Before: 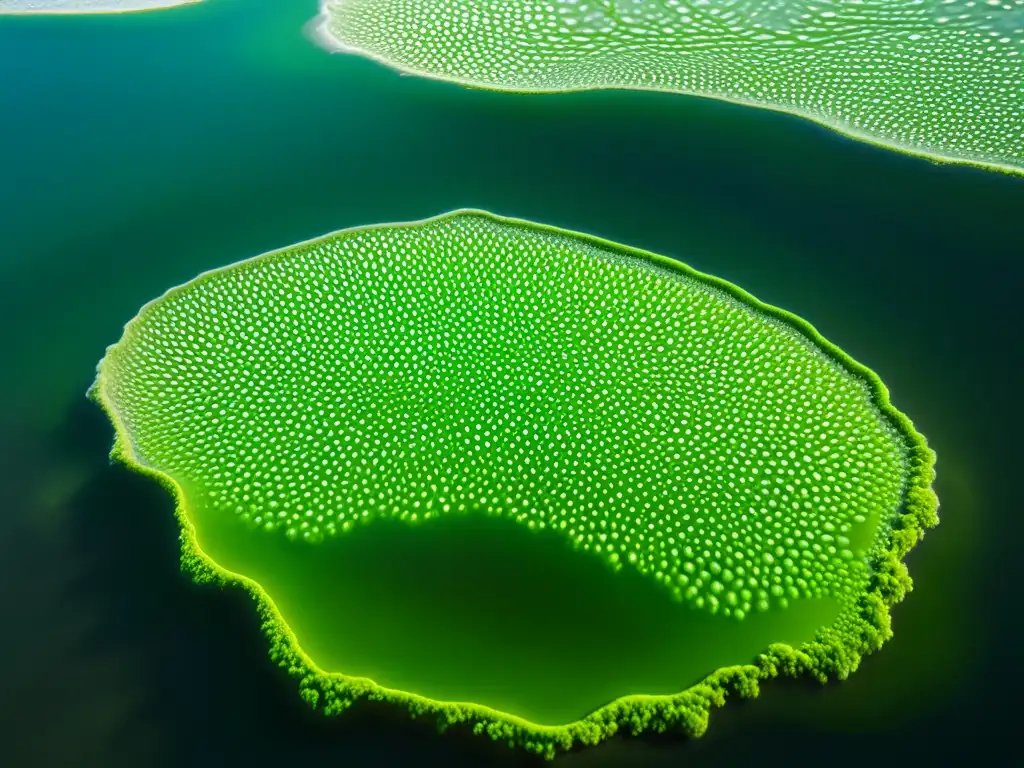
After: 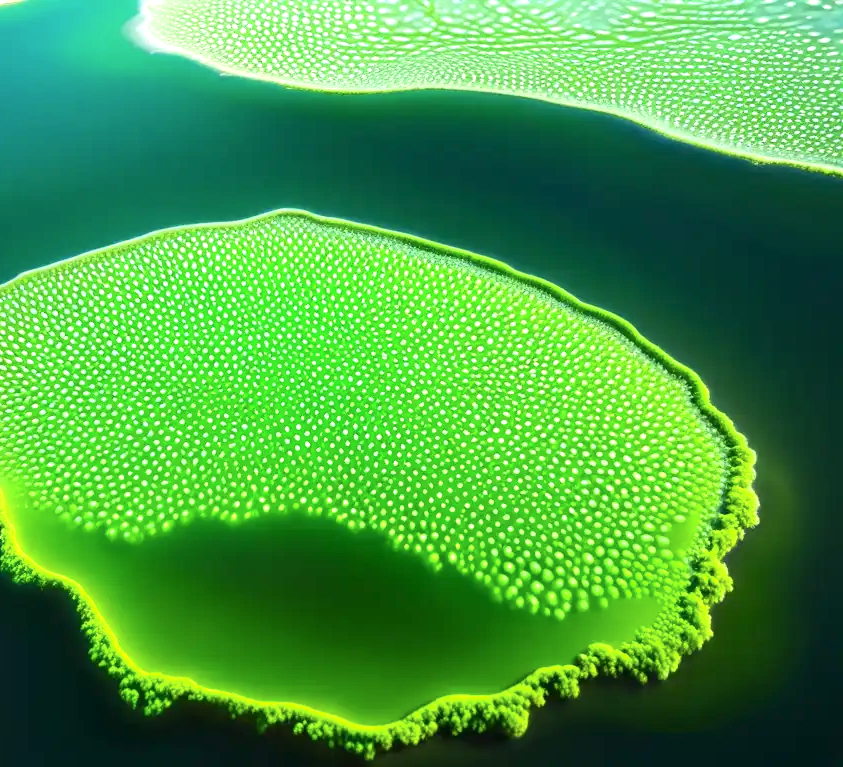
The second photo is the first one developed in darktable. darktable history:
exposure: black level correction 0, exposure 0.7 EV, compensate exposure bias true, compensate highlight preservation false
crop: left 17.582%, bottom 0.031%
contrast brightness saturation: contrast 0.15, brightness 0.05
